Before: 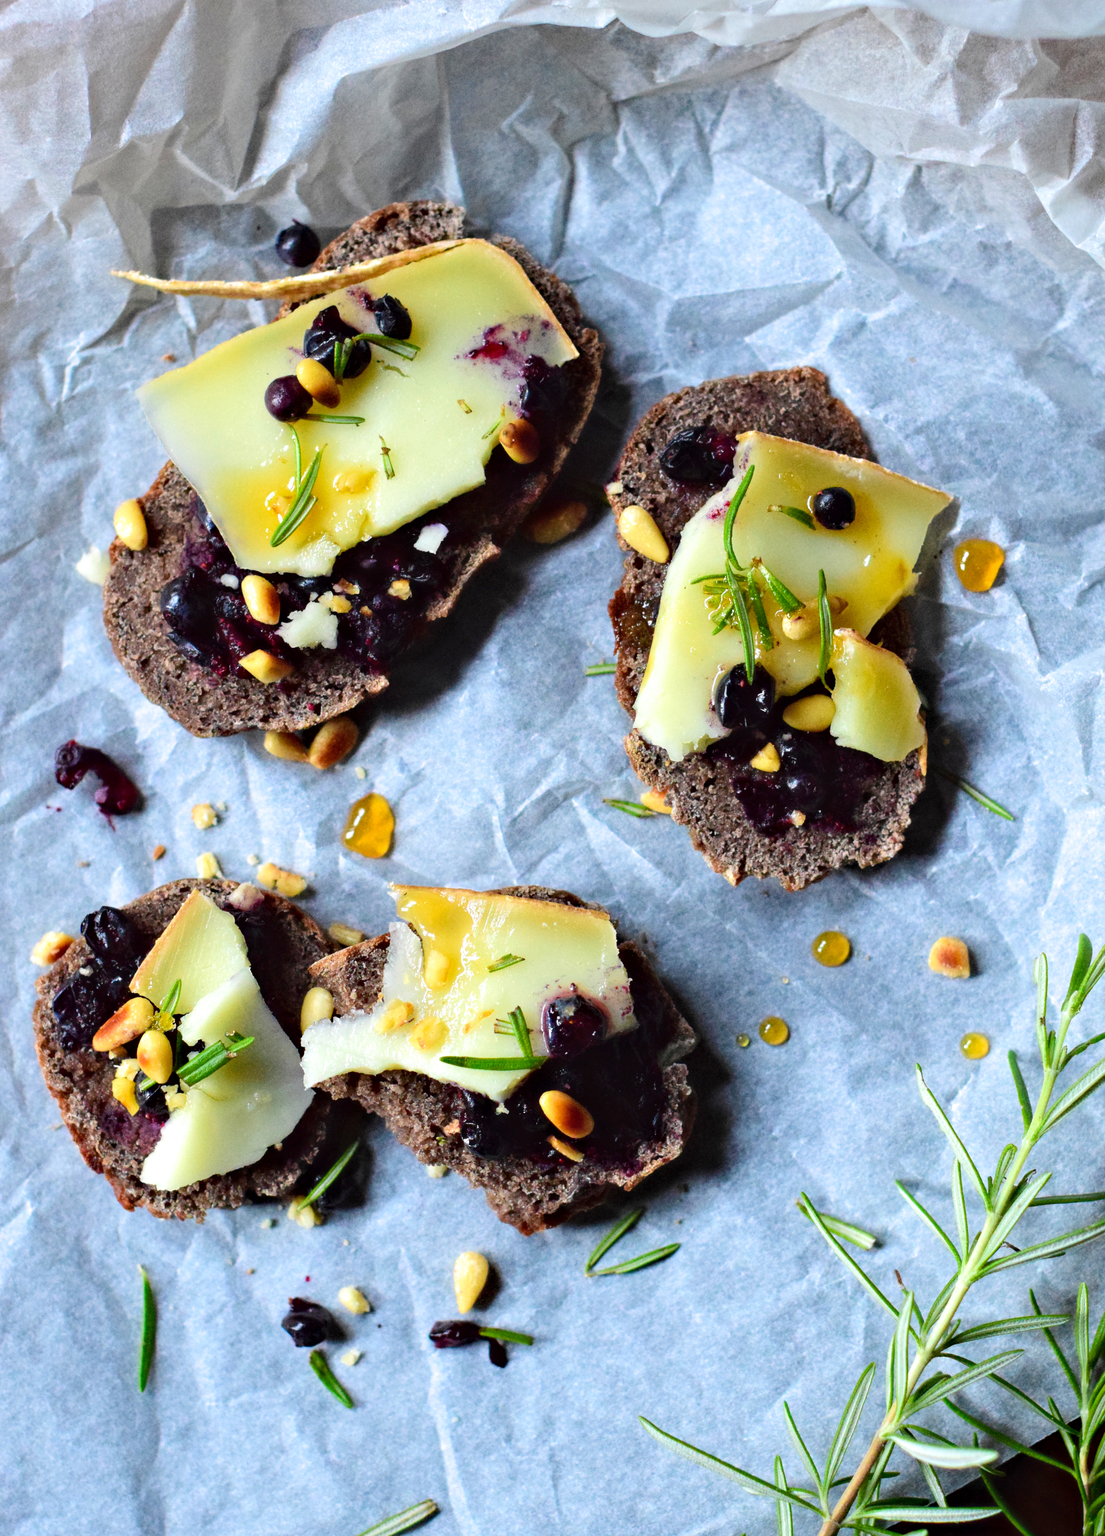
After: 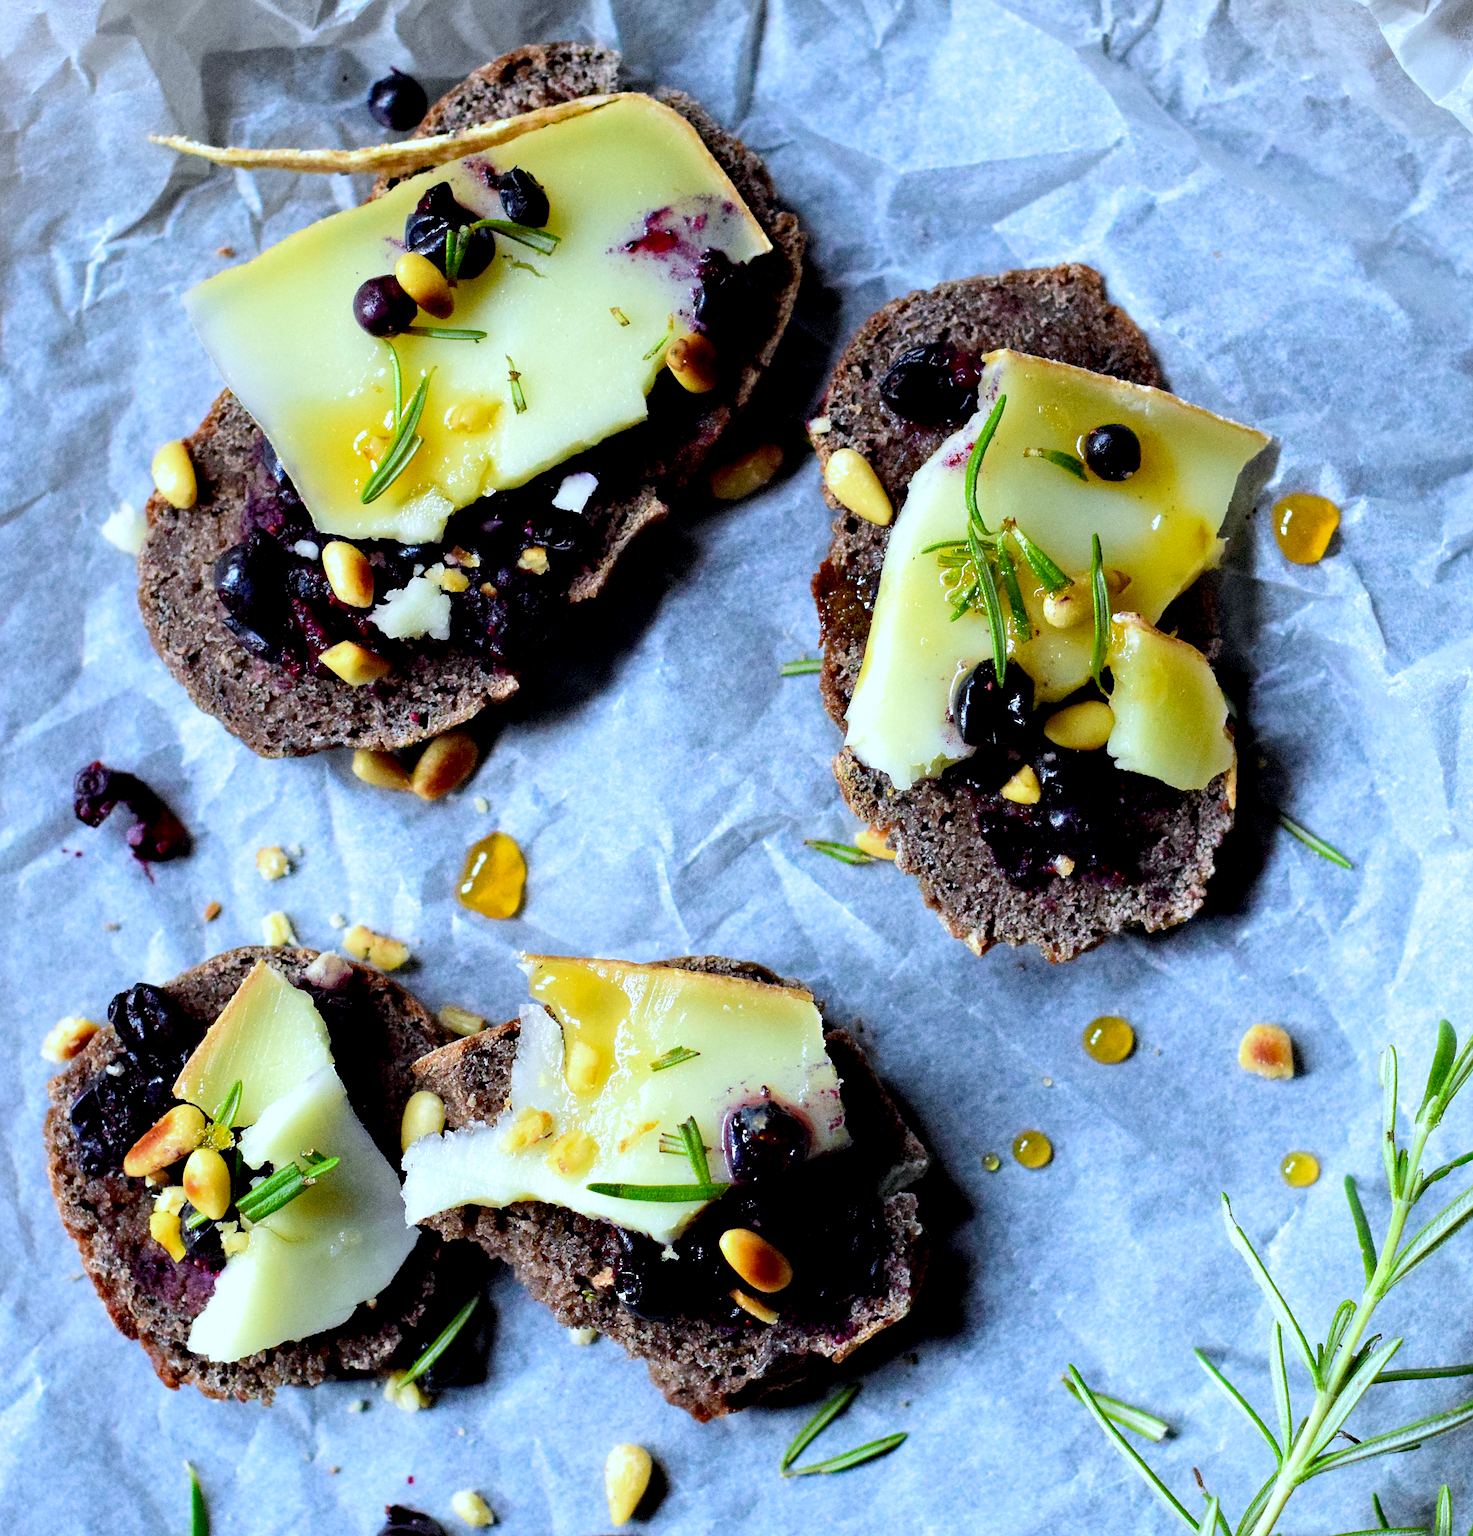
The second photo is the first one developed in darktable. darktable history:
sharpen: on, module defaults
white balance: red 0.924, blue 1.095
crop: top 11.038%, bottom 13.962%
exposure: black level correction 0.01, exposure 0.011 EV, compensate highlight preservation false
